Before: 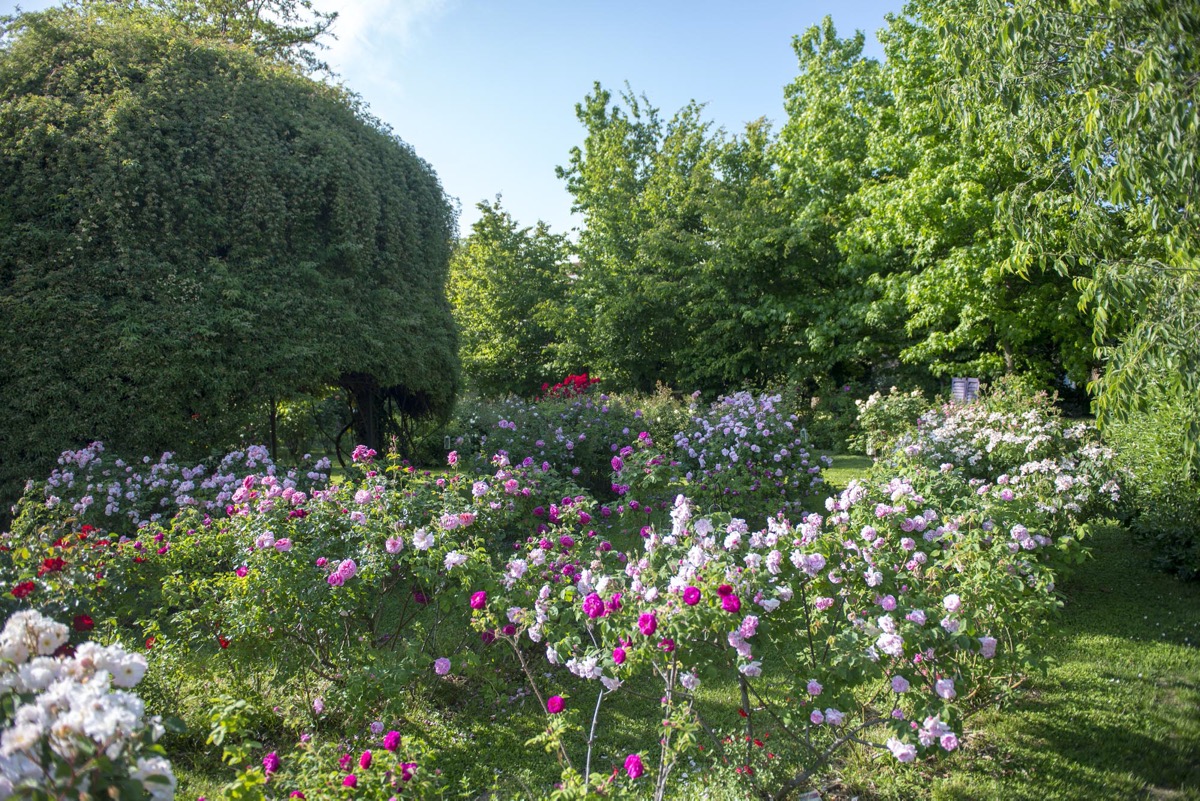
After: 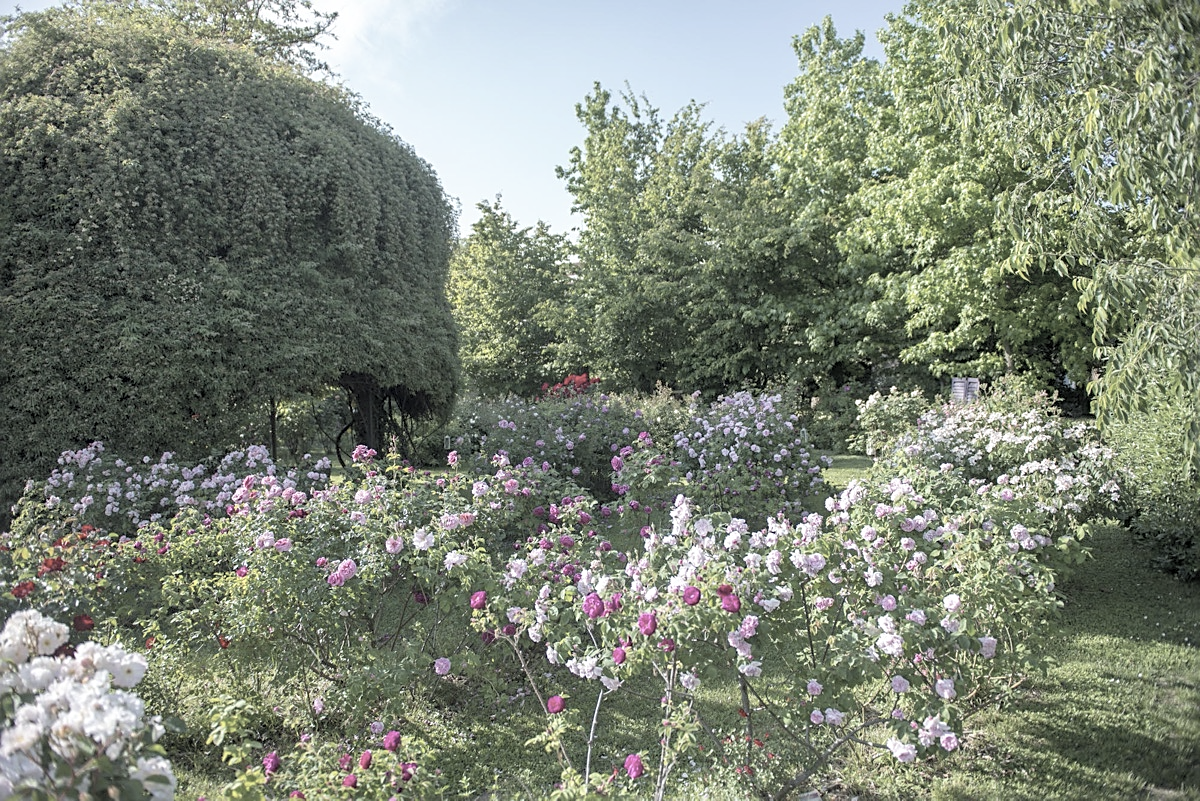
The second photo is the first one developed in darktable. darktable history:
contrast brightness saturation: brightness 0.184, saturation -0.492
sharpen: on, module defaults
